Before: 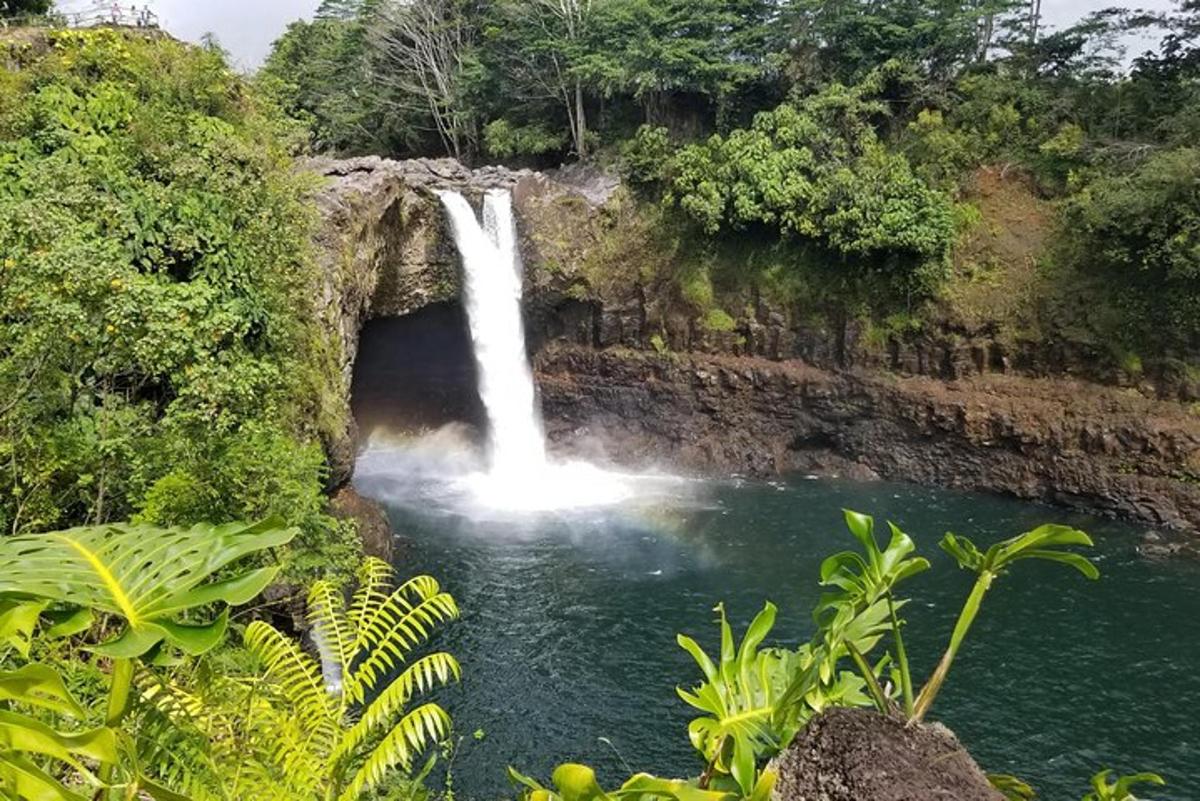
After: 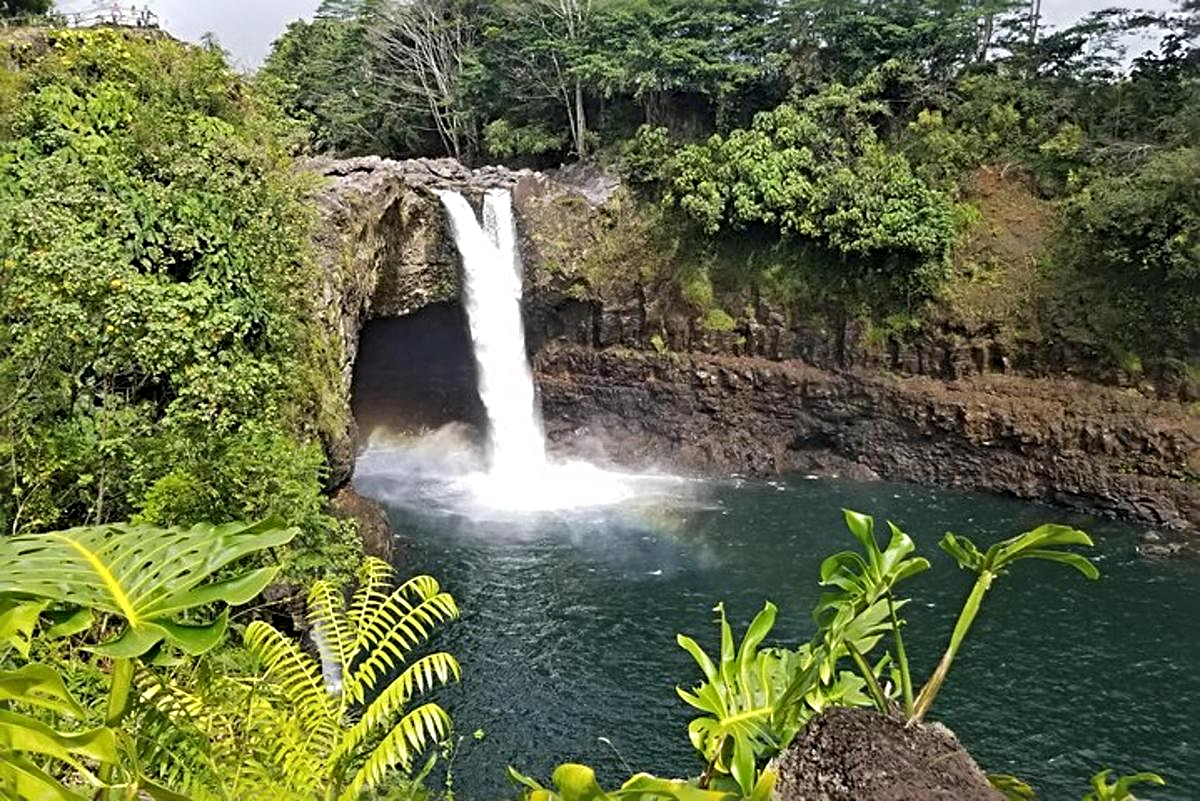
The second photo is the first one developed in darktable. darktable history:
sharpen: radius 4.835
